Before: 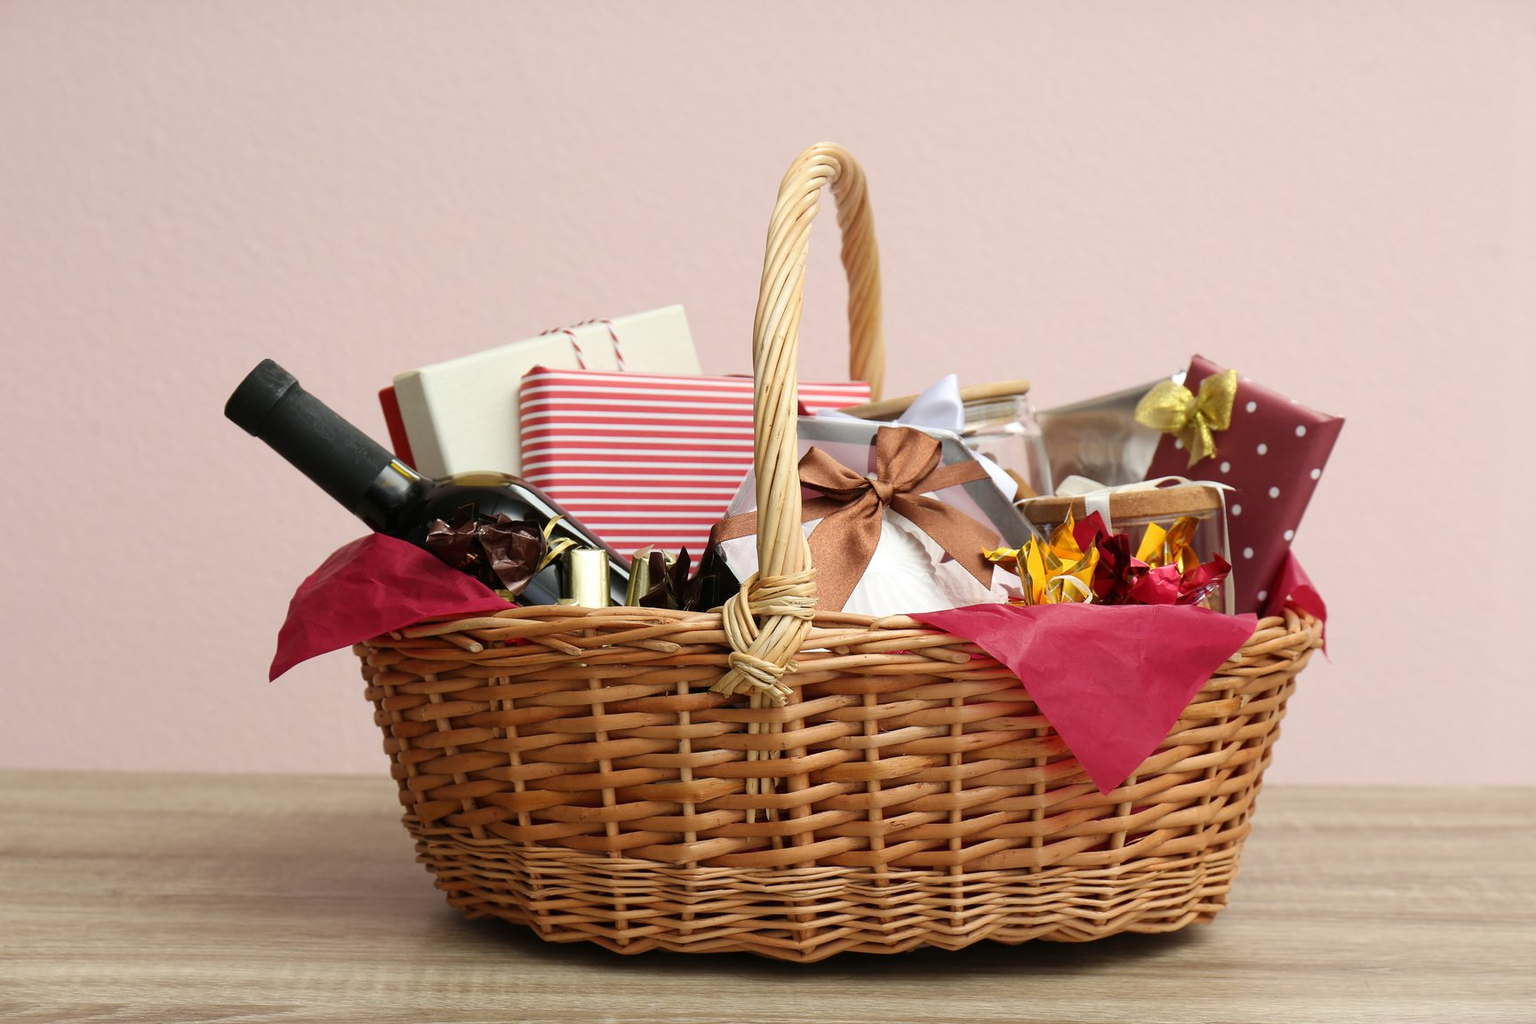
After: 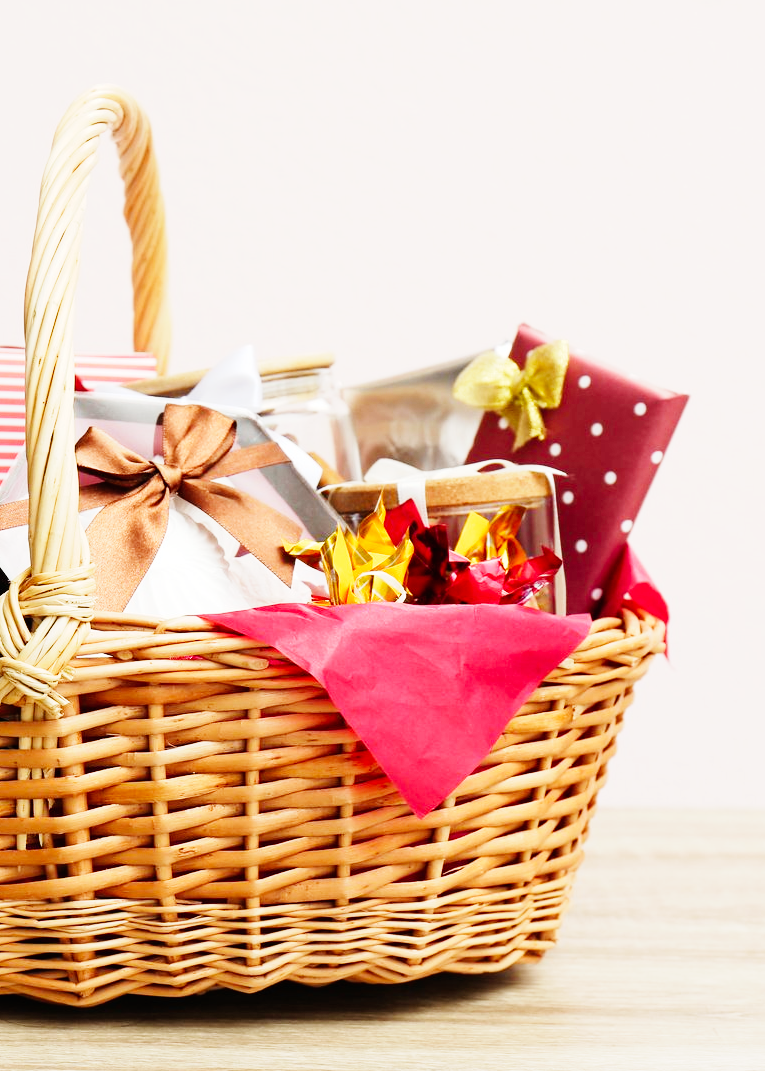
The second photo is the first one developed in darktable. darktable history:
base curve: curves: ch0 [(0, 0) (0, 0.001) (0.001, 0.001) (0.004, 0.002) (0.007, 0.004) (0.015, 0.013) (0.033, 0.045) (0.052, 0.096) (0.075, 0.17) (0.099, 0.241) (0.163, 0.42) (0.219, 0.55) (0.259, 0.616) (0.327, 0.722) (0.365, 0.765) (0.522, 0.873) (0.547, 0.881) (0.689, 0.919) (0.826, 0.952) (1, 1)], preserve colors none
crop: left 47.628%, top 6.643%, right 7.874%
